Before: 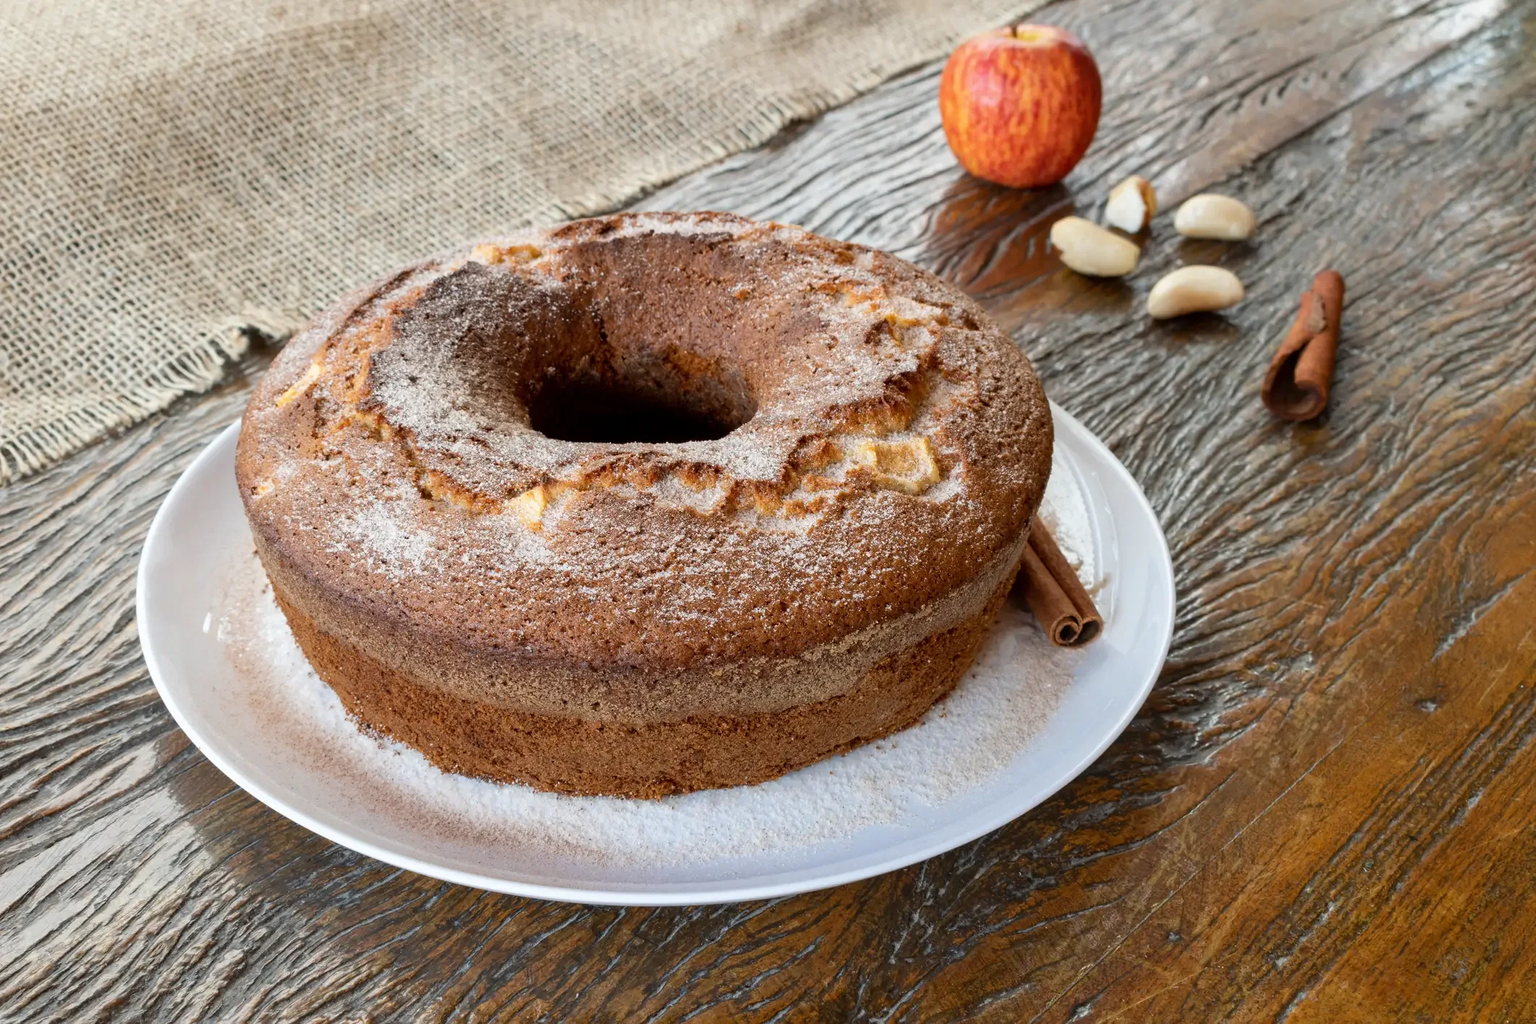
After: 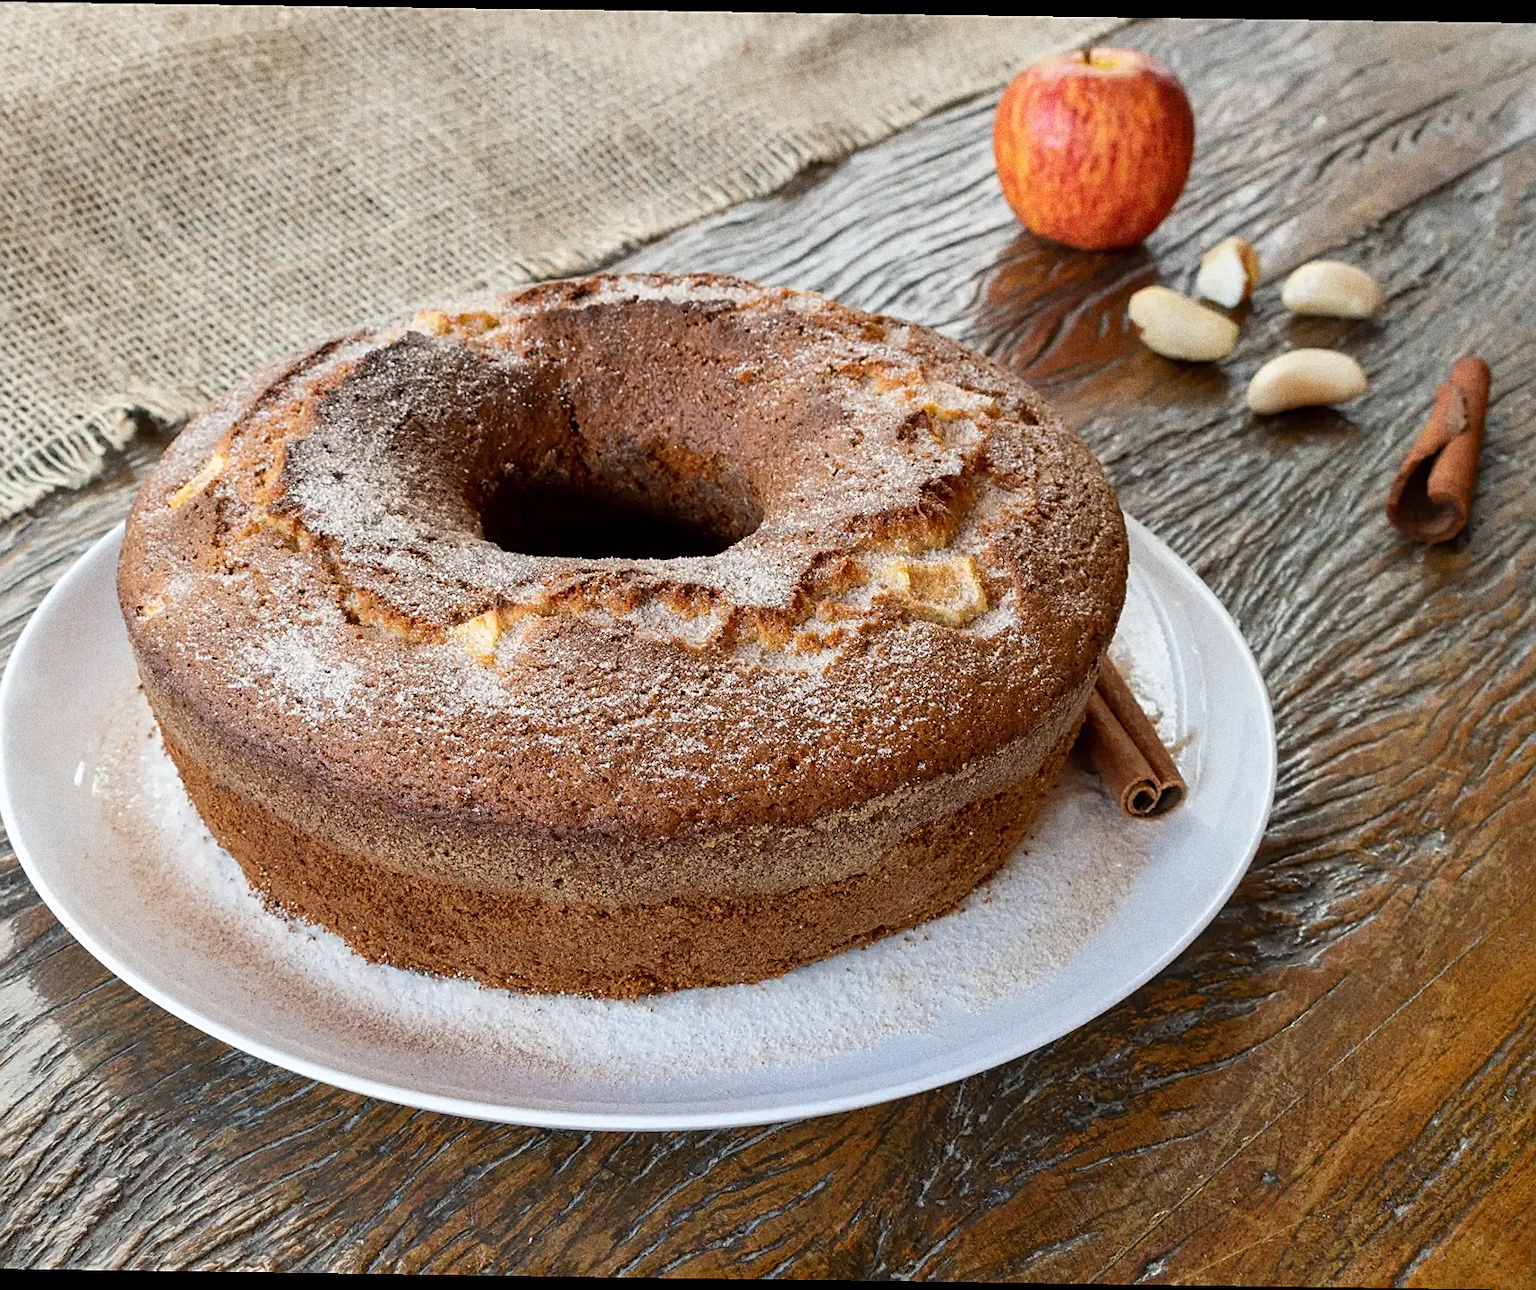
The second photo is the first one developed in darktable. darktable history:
crop and rotate: left 9.597%, right 10.195%
sharpen: on, module defaults
rotate and perspective: rotation 0.8°, automatic cropping off
grain: coarseness 9.61 ISO, strength 35.62%
